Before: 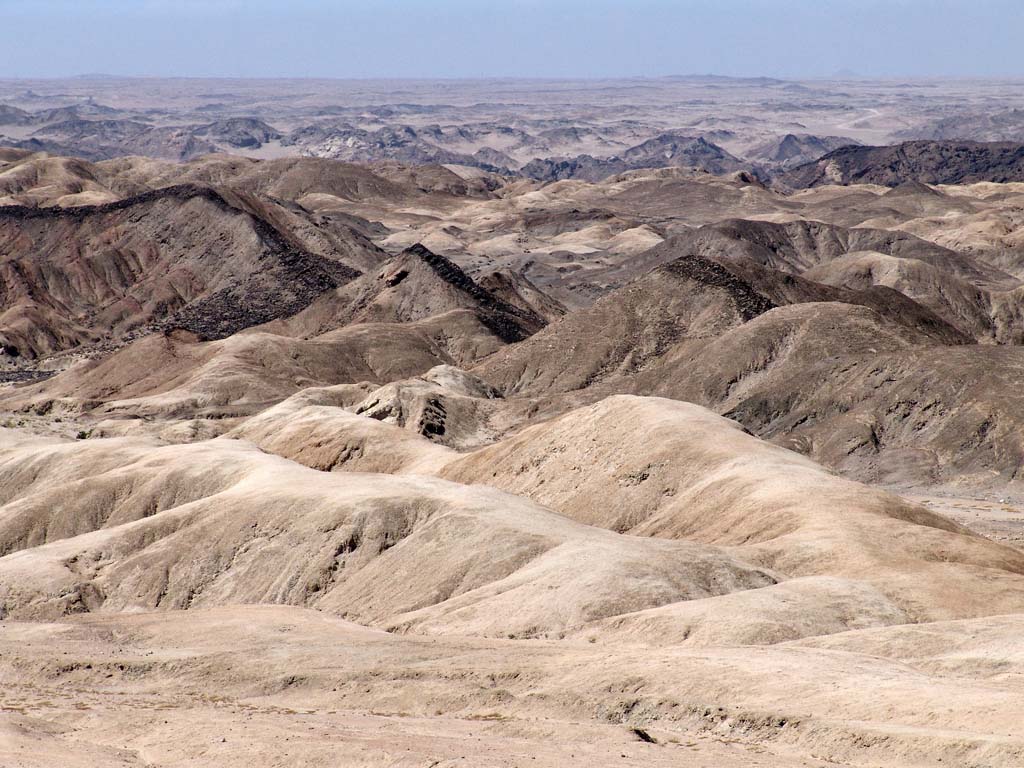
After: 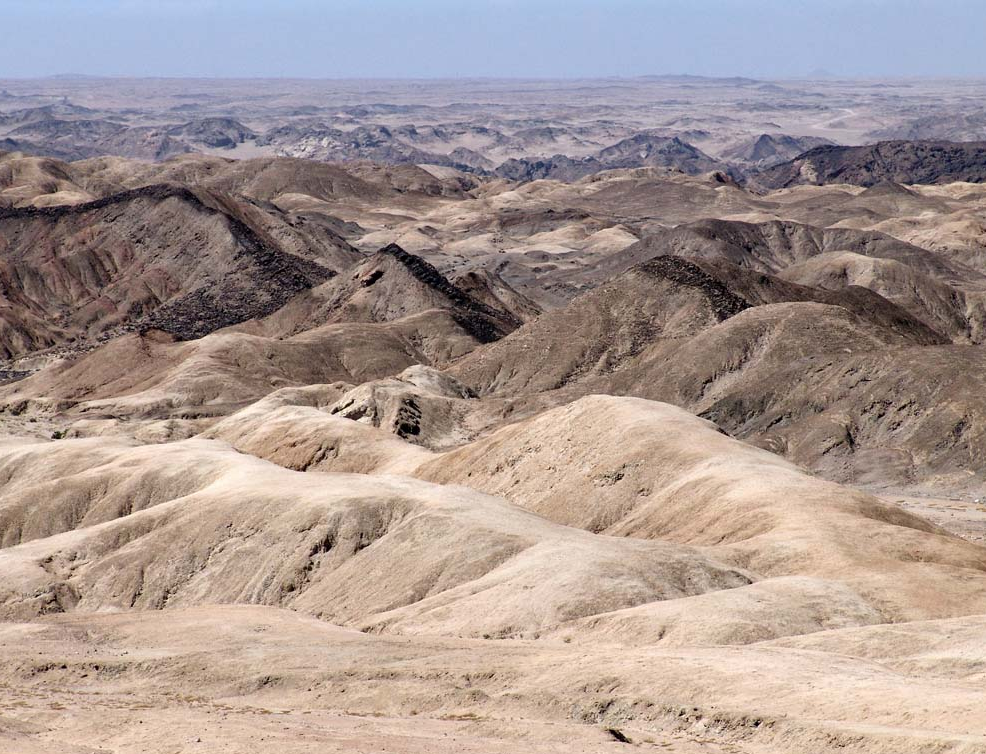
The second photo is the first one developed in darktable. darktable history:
crop and rotate: left 2.489%, right 1.177%, bottom 1.821%
